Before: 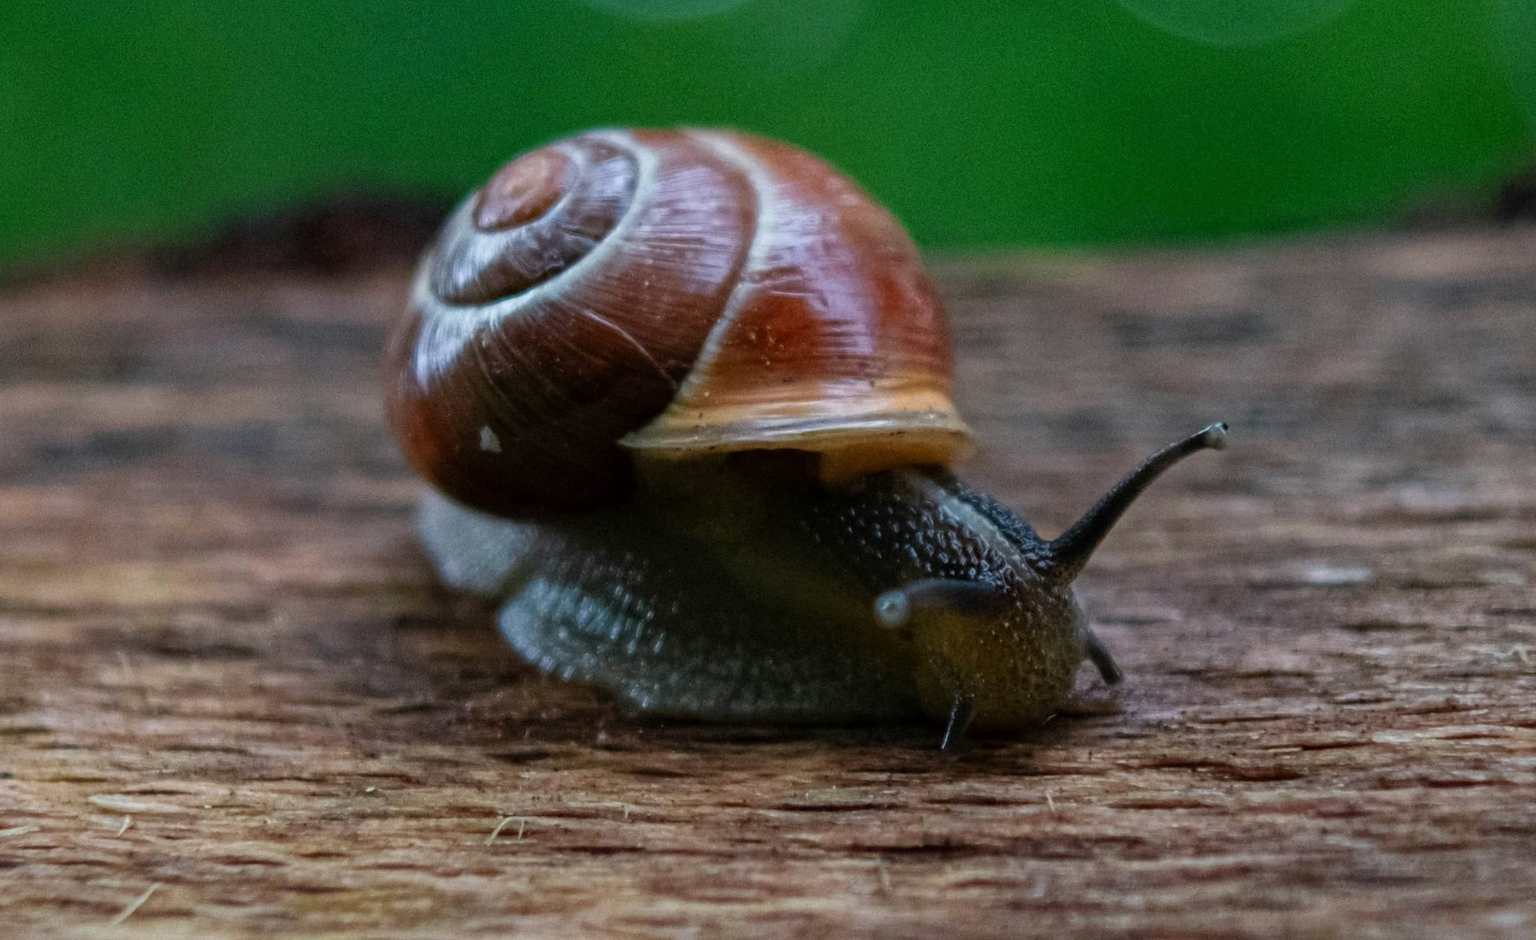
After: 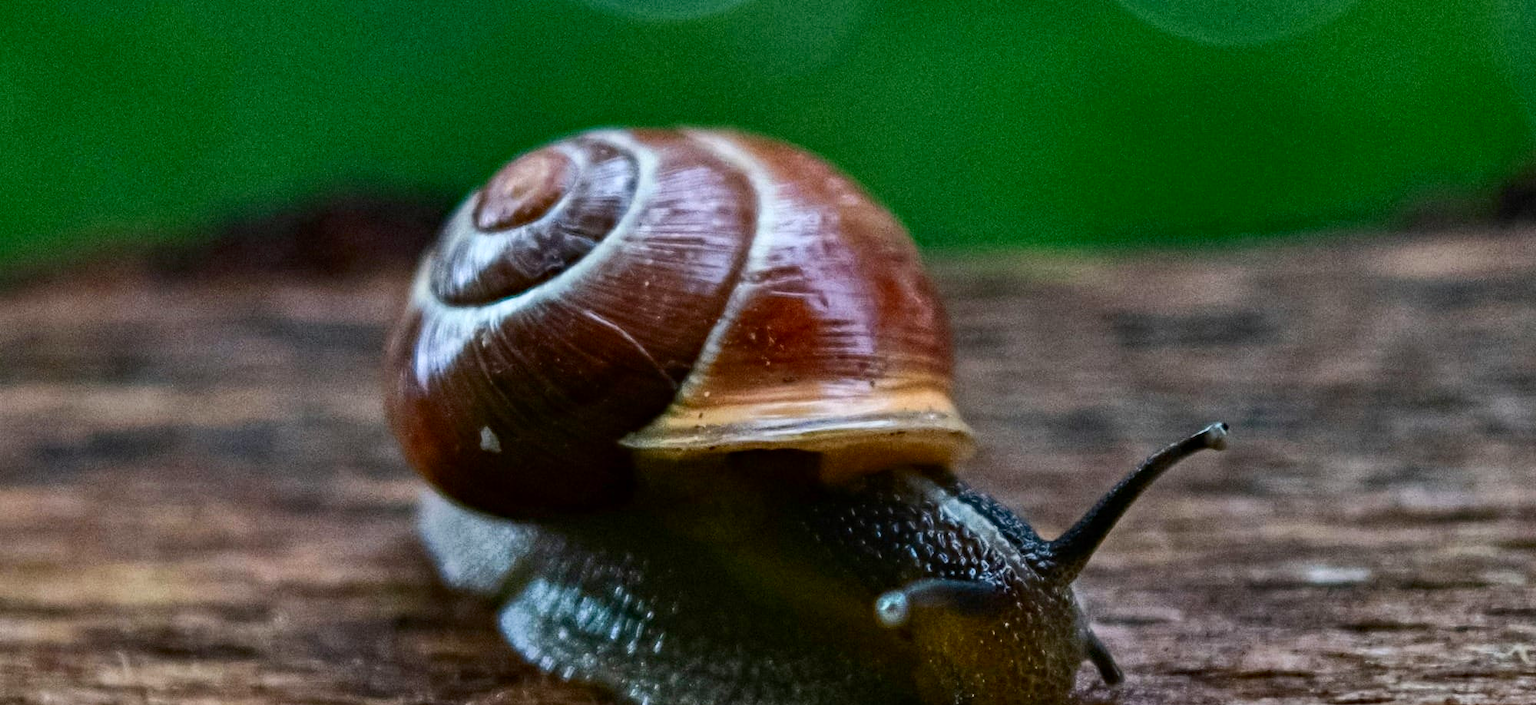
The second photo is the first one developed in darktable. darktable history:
haze removal: compatibility mode true, adaptive false
crop: bottom 24.988%
contrast brightness saturation: contrast 0.22
shadows and highlights: soften with gaussian
